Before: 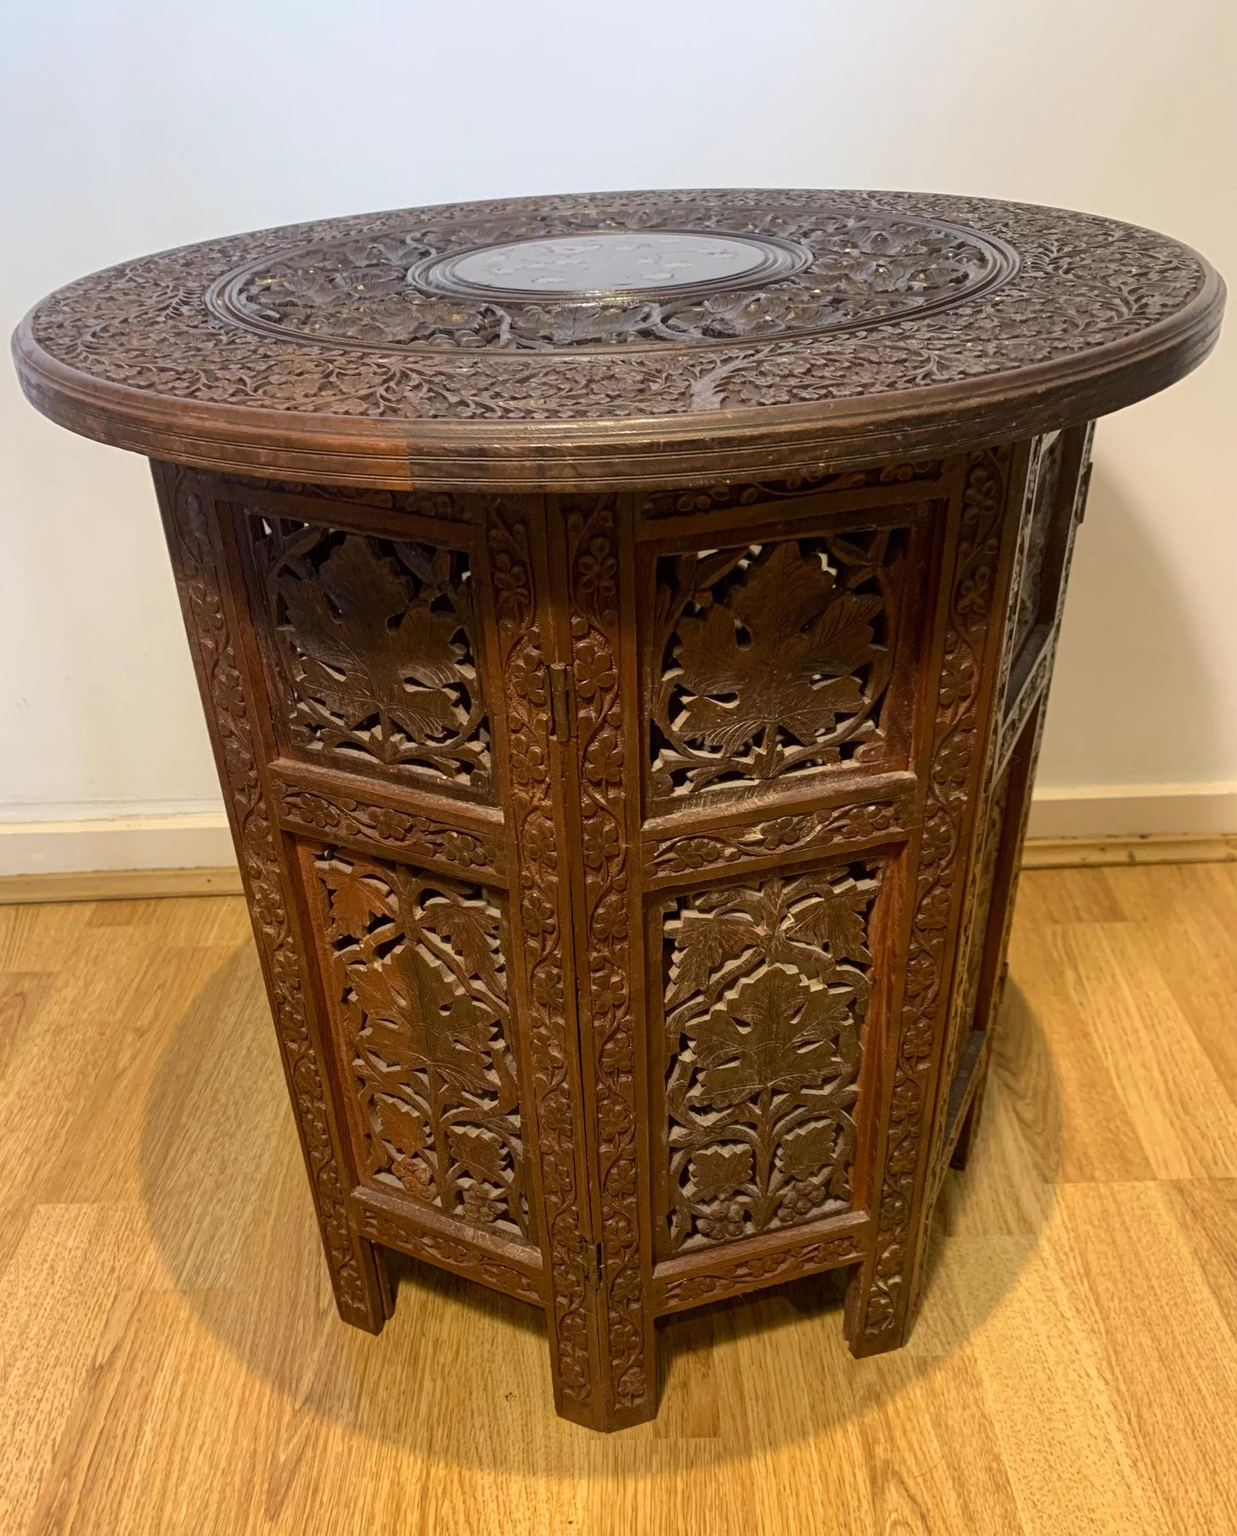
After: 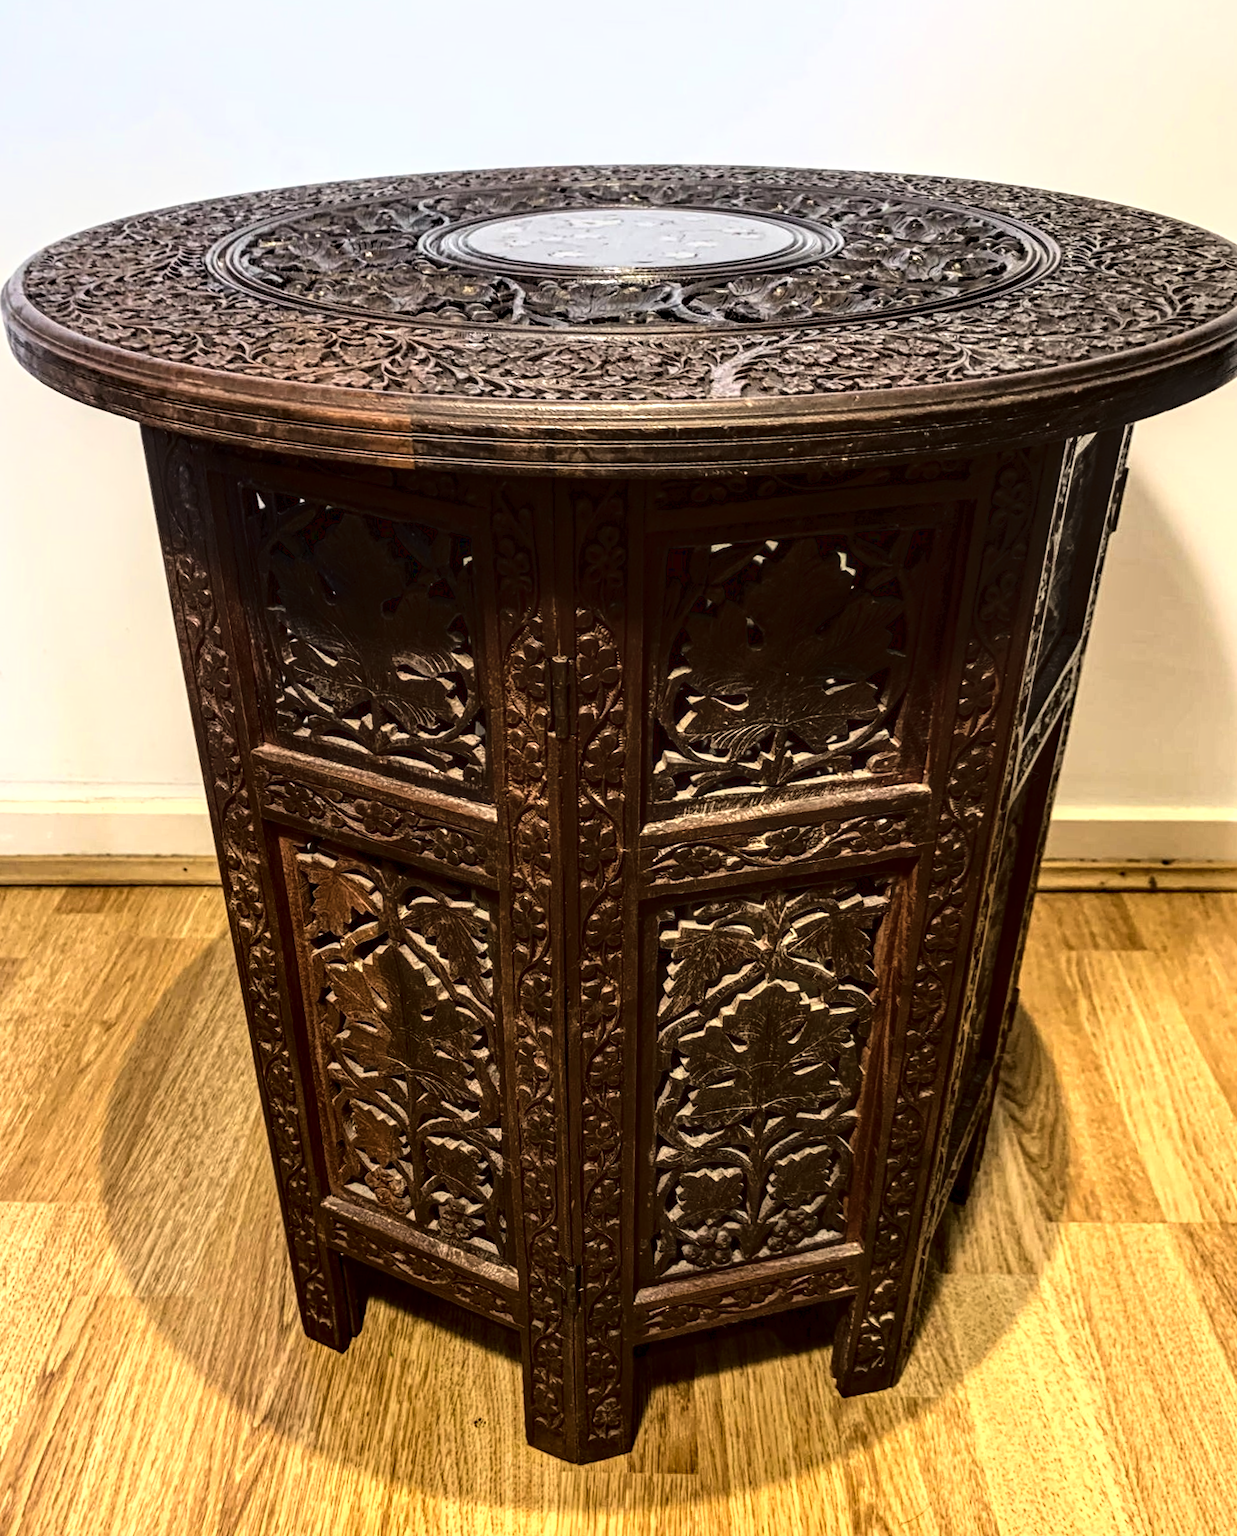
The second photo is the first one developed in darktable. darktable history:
crop and rotate: angle -2.28°
local contrast: detail 154%
tone curve: curves: ch0 [(0, 0) (0.003, 0.03) (0.011, 0.022) (0.025, 0.018) (0.044, 0.031) (0.069, 0.035) (0.1, 0.04) (0.136, 0.046) (0.177, 0.063) (0.224, 0.087) (0.277, 0.15) (0.335, 0.252) (0.399, 0.354) (0.468, 0.475) (0.543, 0.602) (0.623, 0.73) (0.709, 0.856) (0.801, 0.945) (0.898, 0.987) (1, 1)]
